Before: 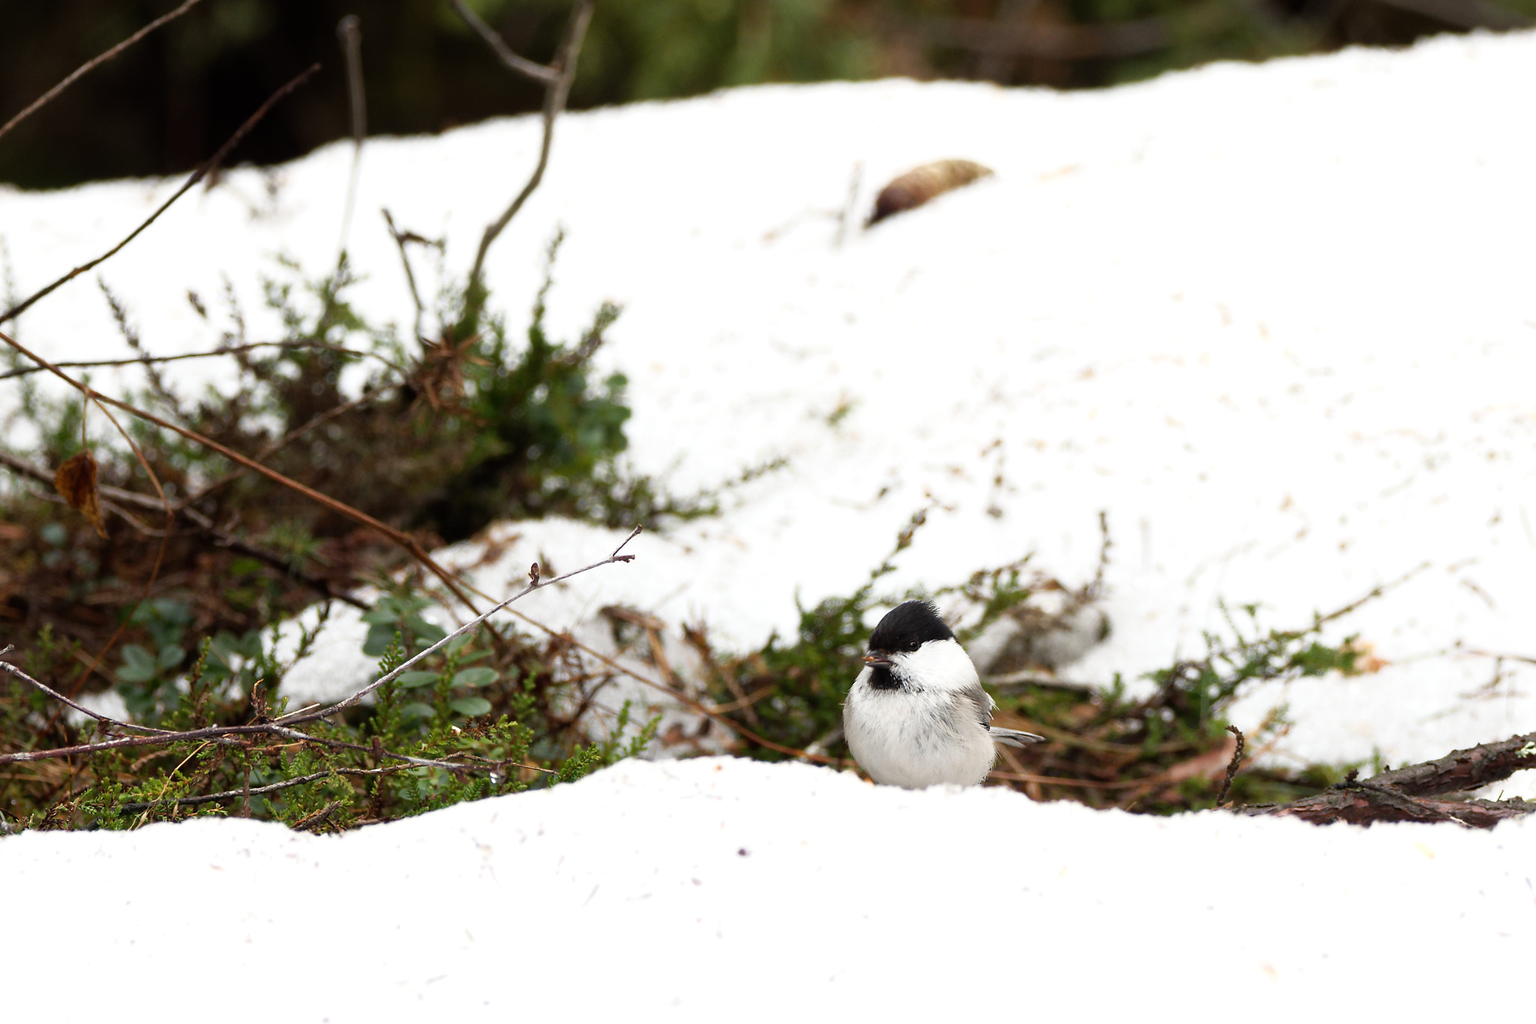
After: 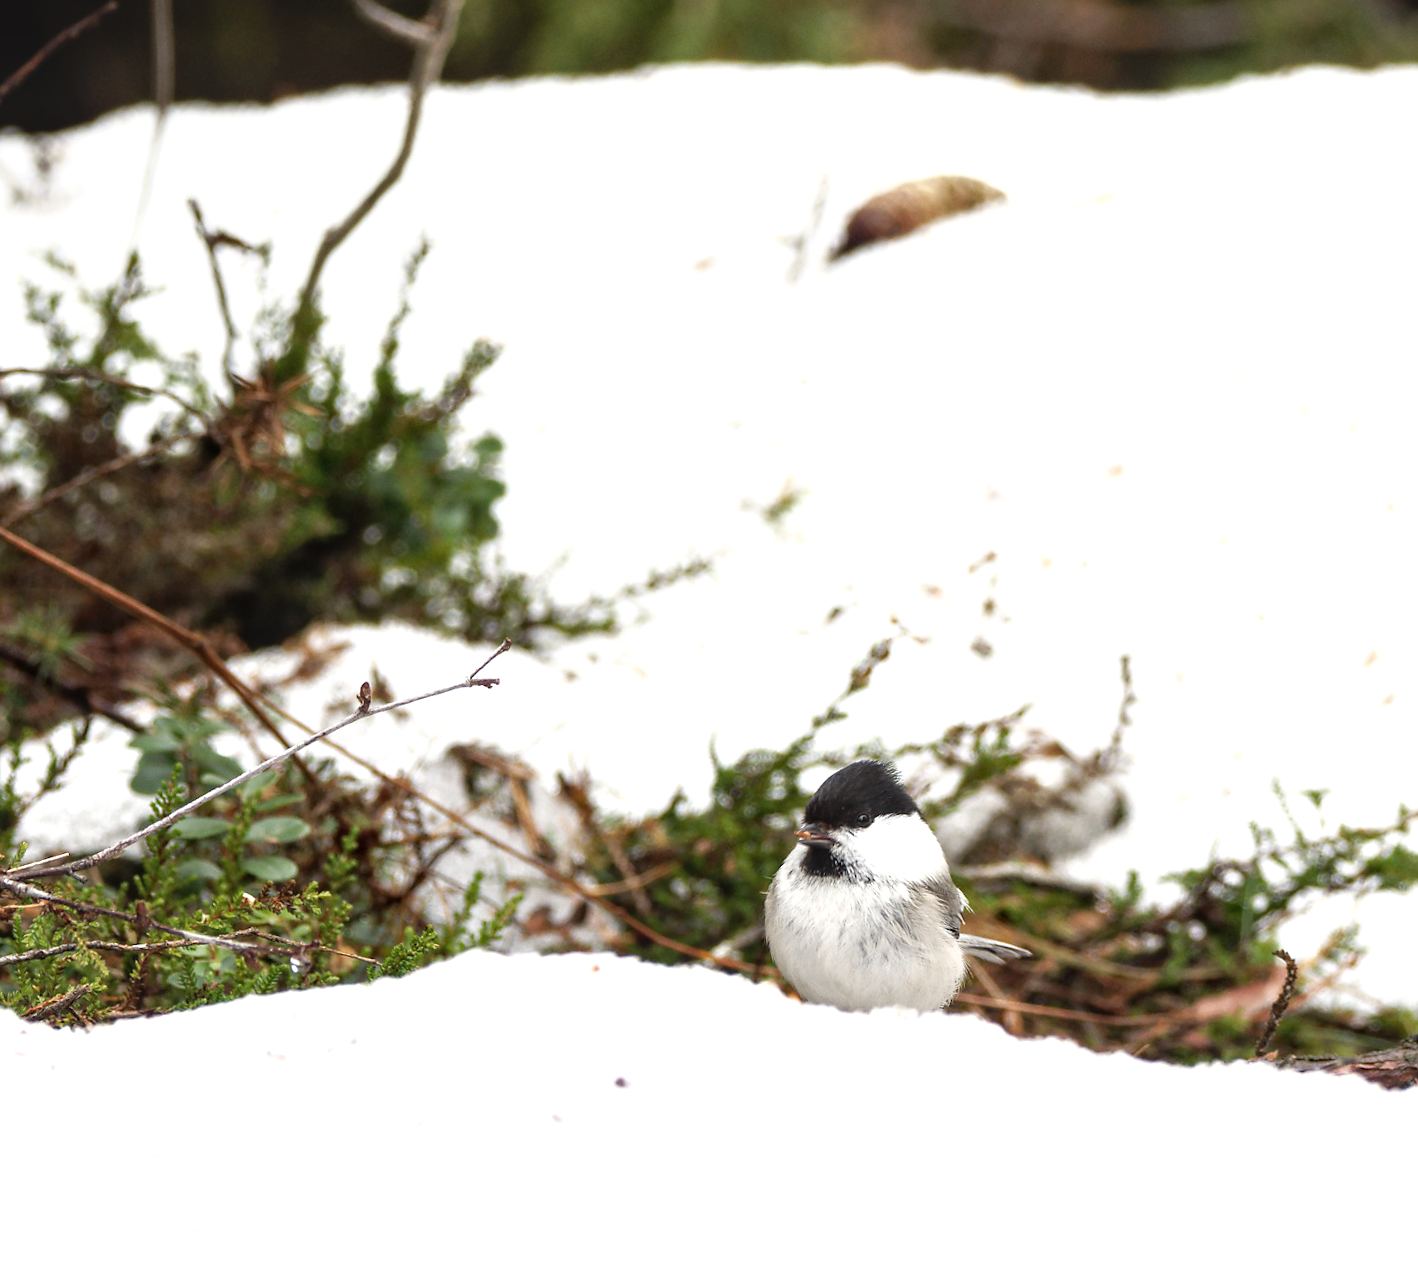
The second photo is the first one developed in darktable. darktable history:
exposure: exposure 1.989 EV, compensate exposure bias true, compensate highlight preservation false
crop and rotate: angle -3.18°, left 14.139%, top 0.024%, right 10.951%, bottom 0.042%
local contrast: on, module defaults
